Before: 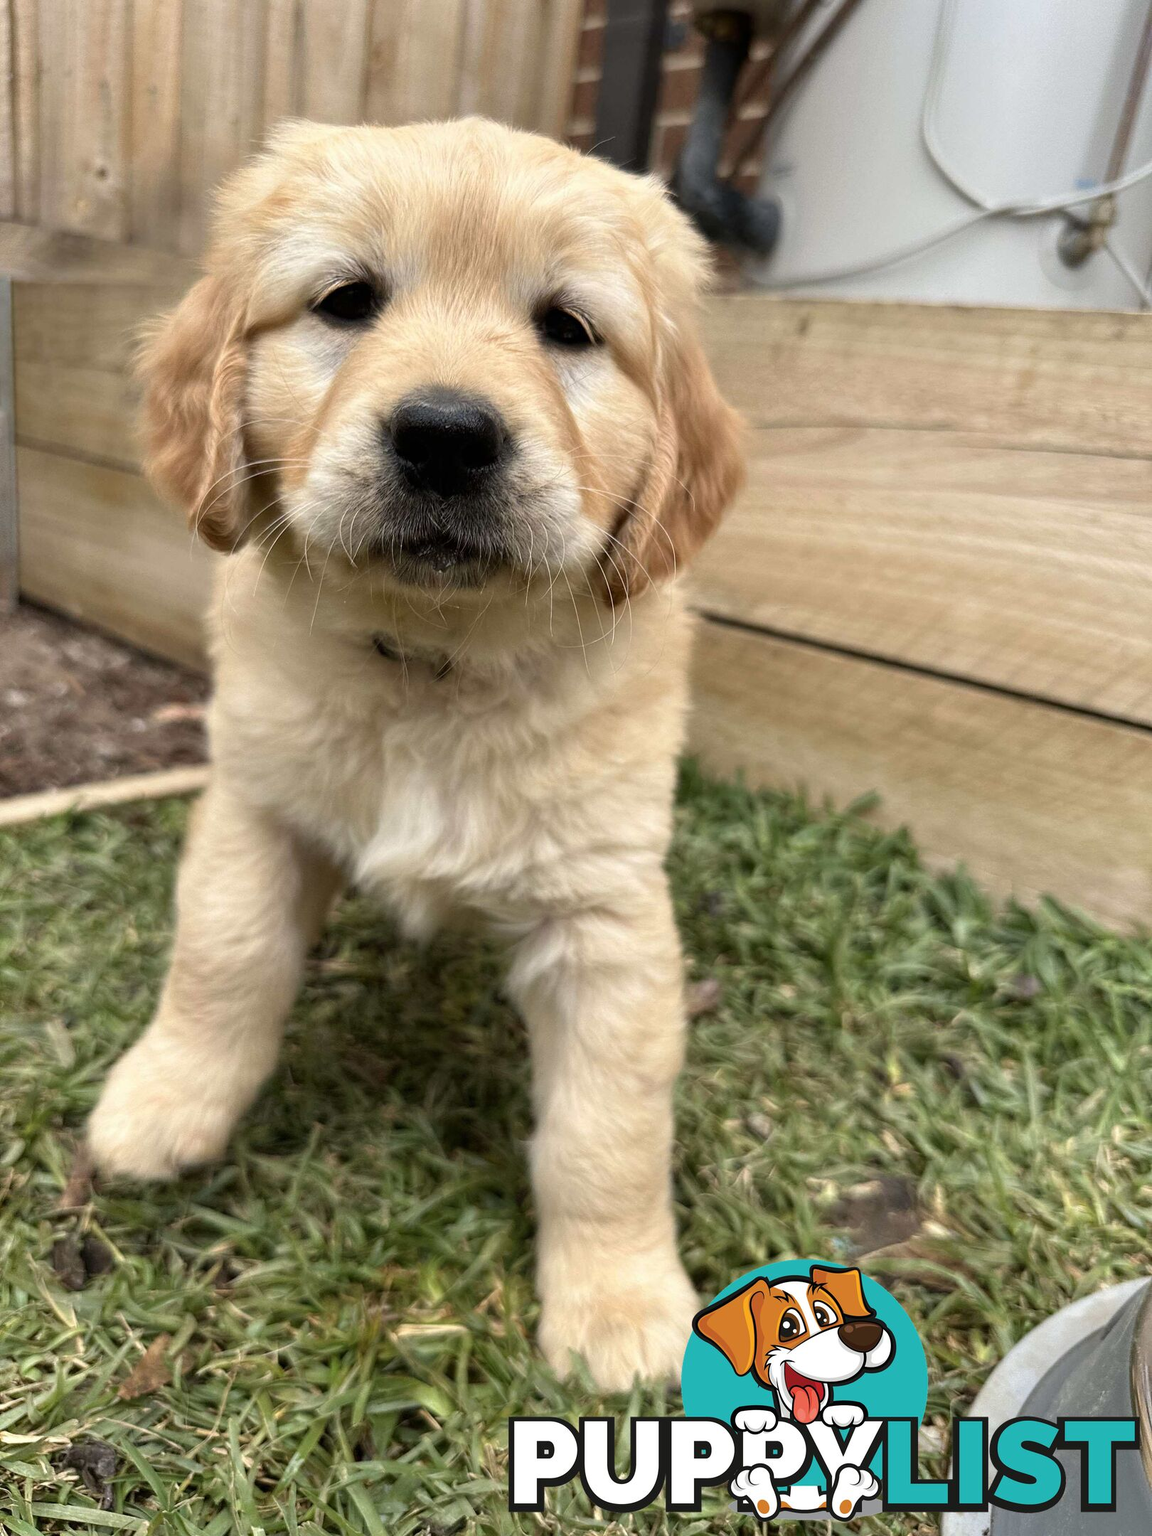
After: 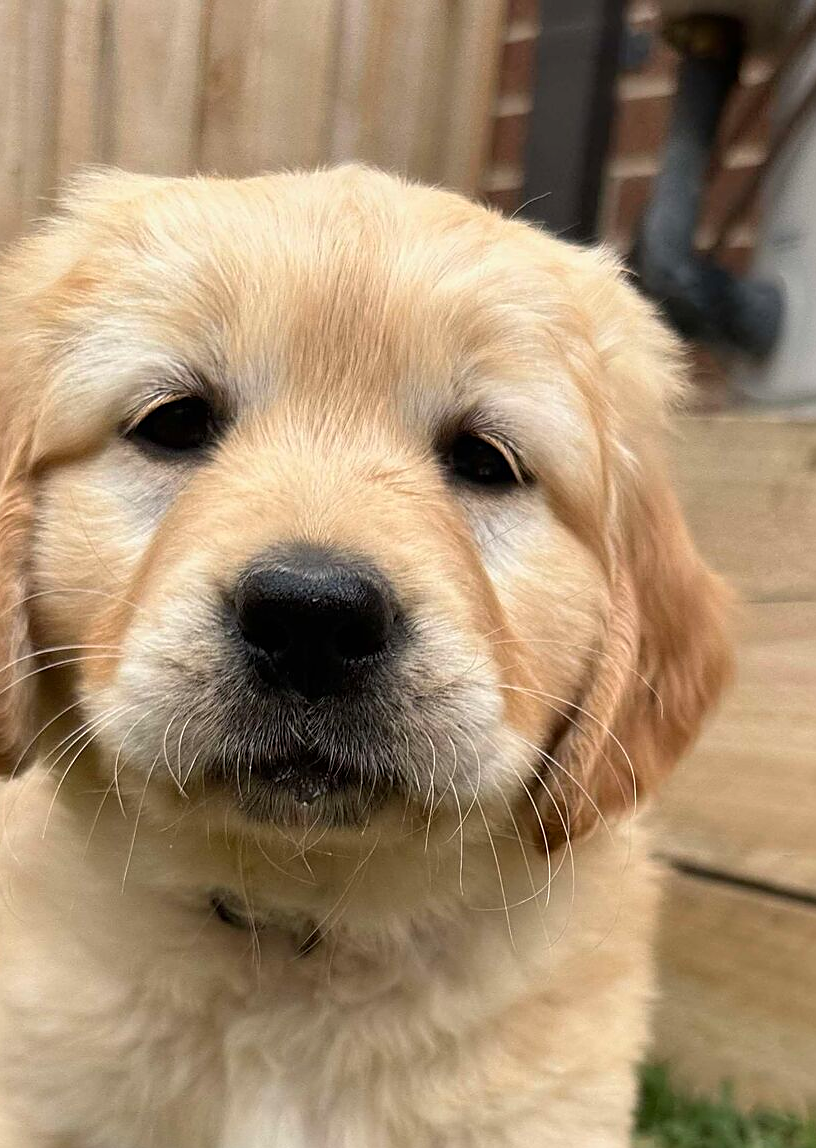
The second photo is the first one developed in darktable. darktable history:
crop: left 19.389%, right 30.204%, bottom 46.849%
exposure: exposure -0.059 EV, compensate exposure bias true, compensate highlight preservation false
sharpen: on, module defaults
